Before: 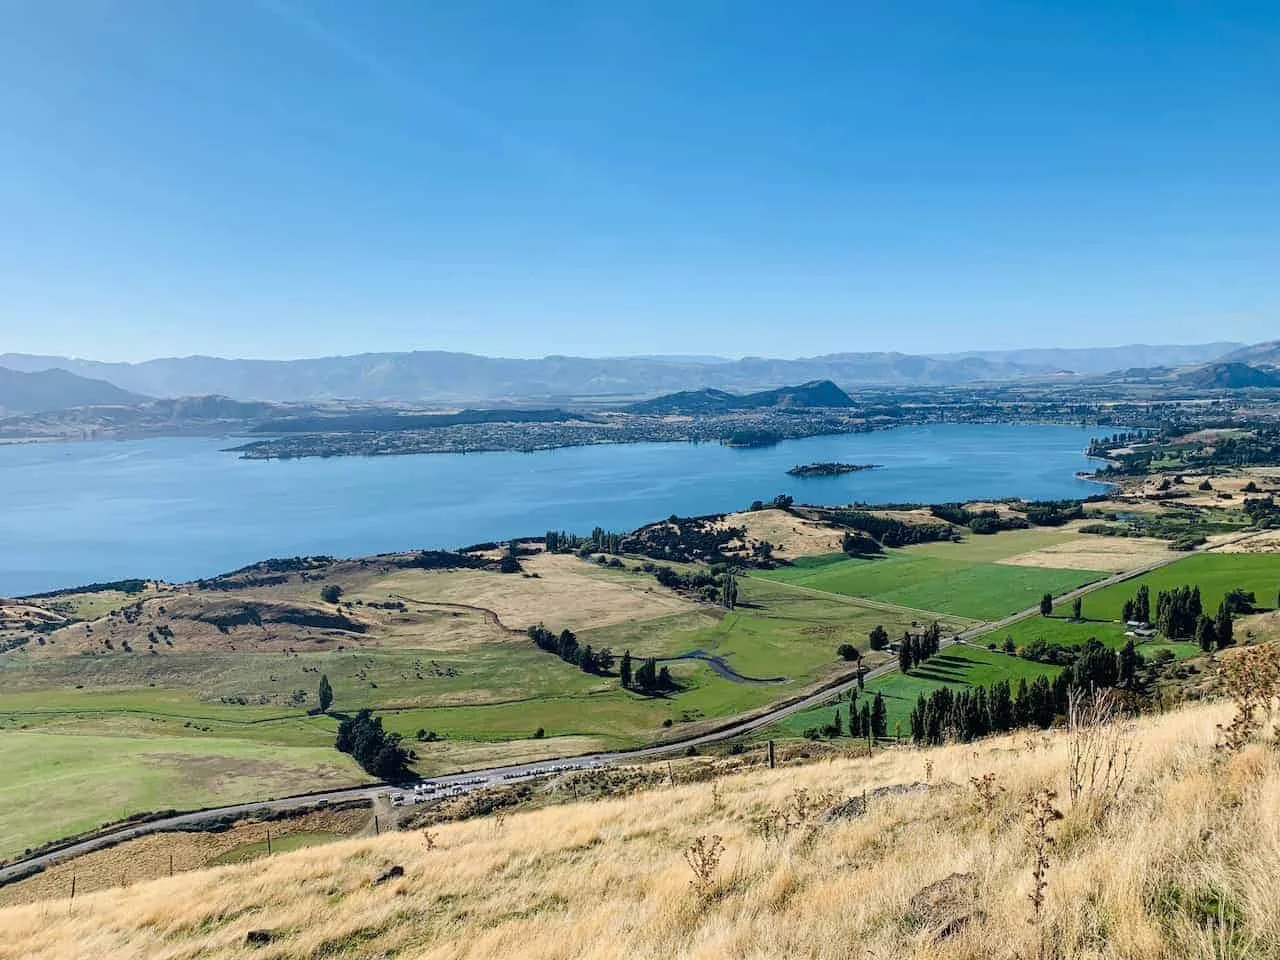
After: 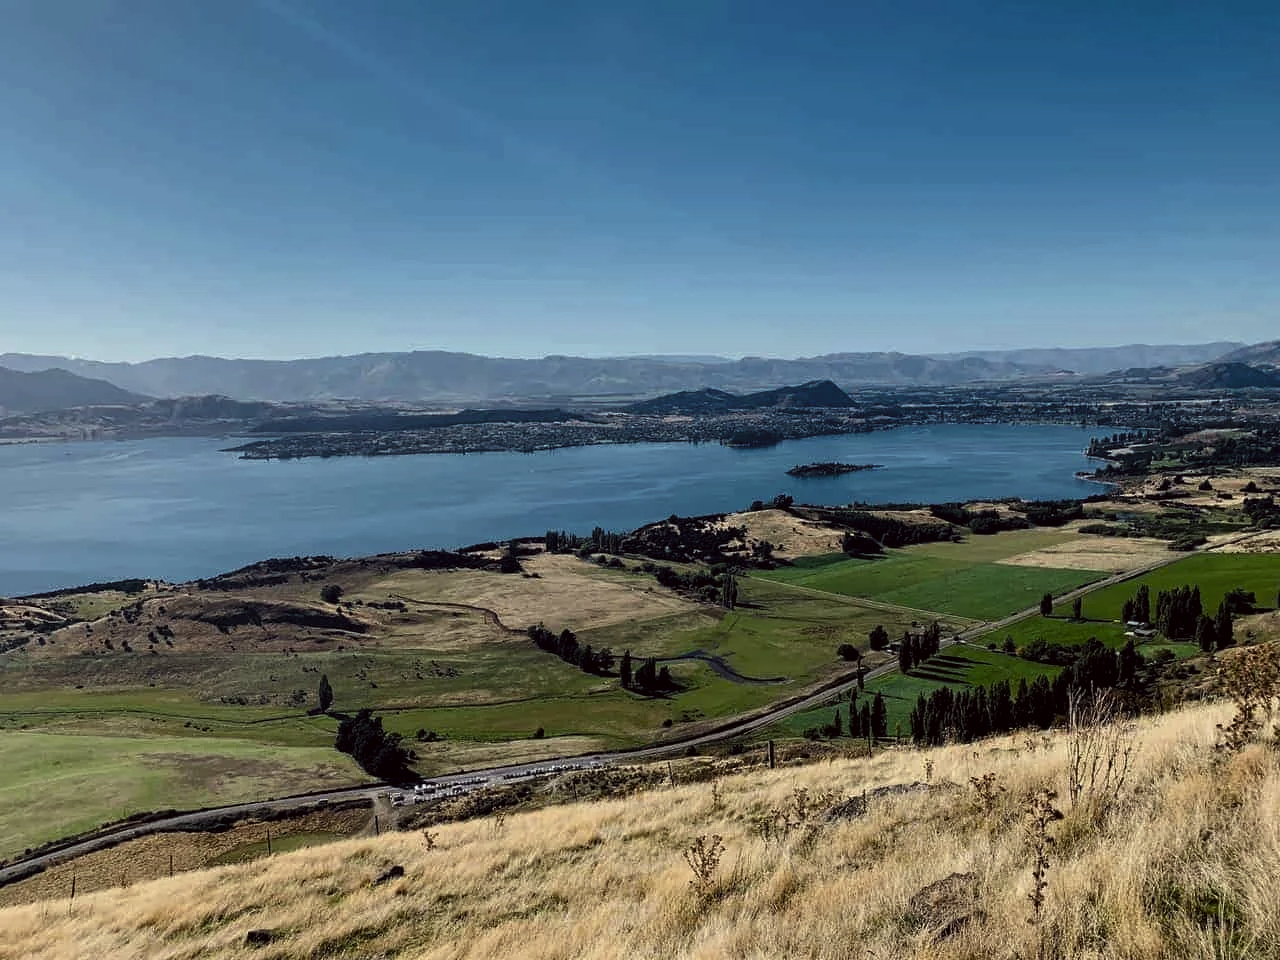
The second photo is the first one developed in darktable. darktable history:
color correction: highlights a* -0.95, highlights b* 4.5, shadows a* 3.55
levels: levels [0, 0.618, 1]
color balance rgb: perceptual saturation grading › global saturation 20%, perceptual saturation grading › highlights -25%, perceptual saturation grading › shadows 25%
